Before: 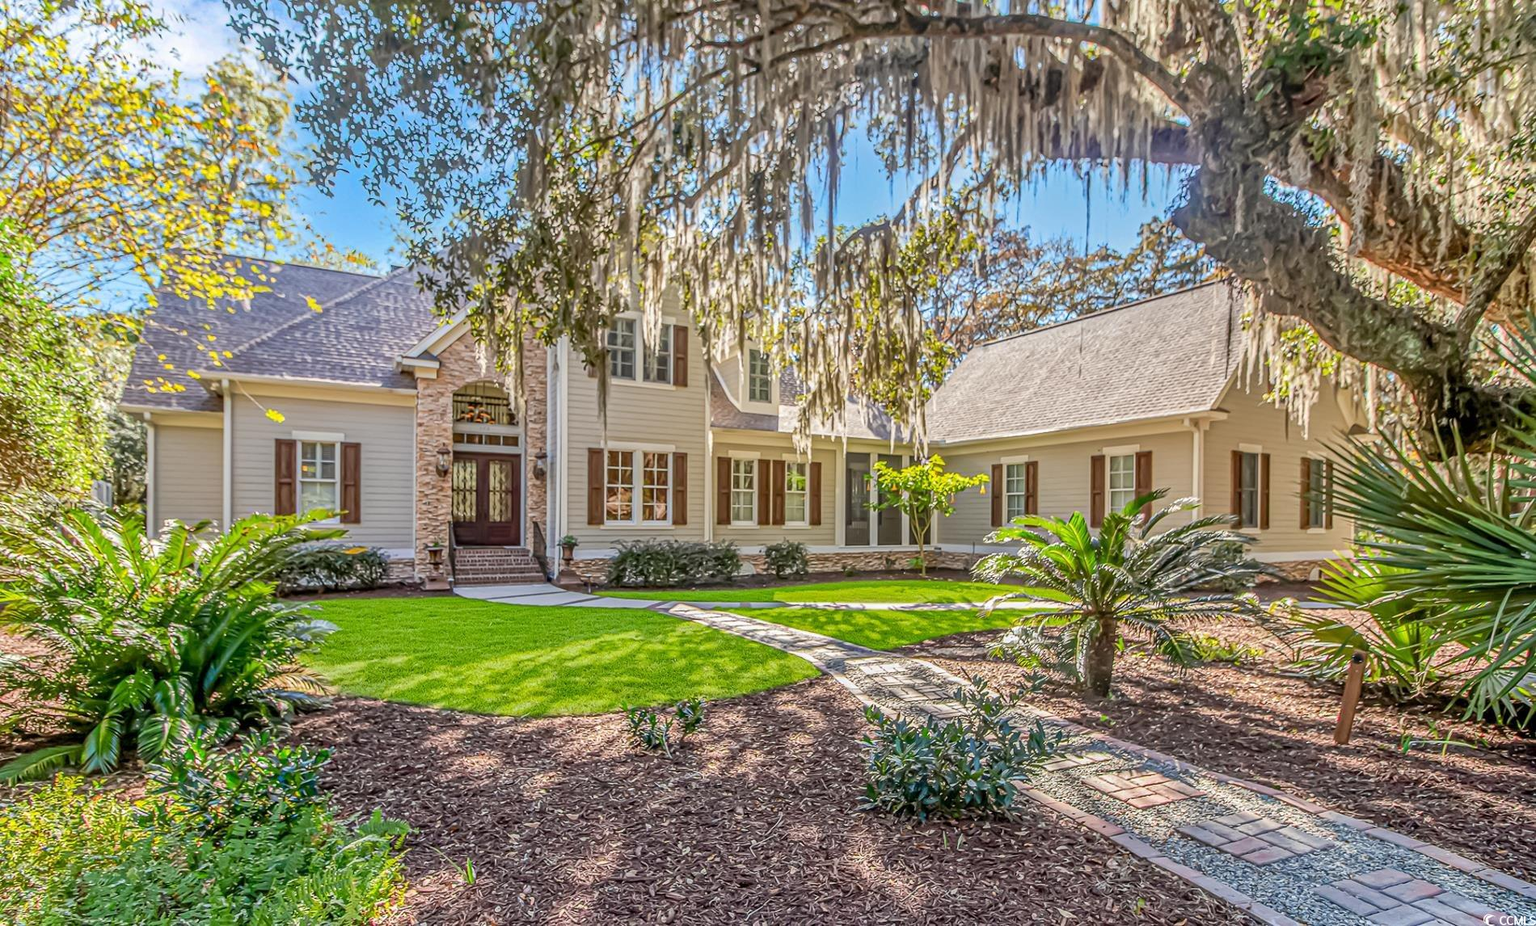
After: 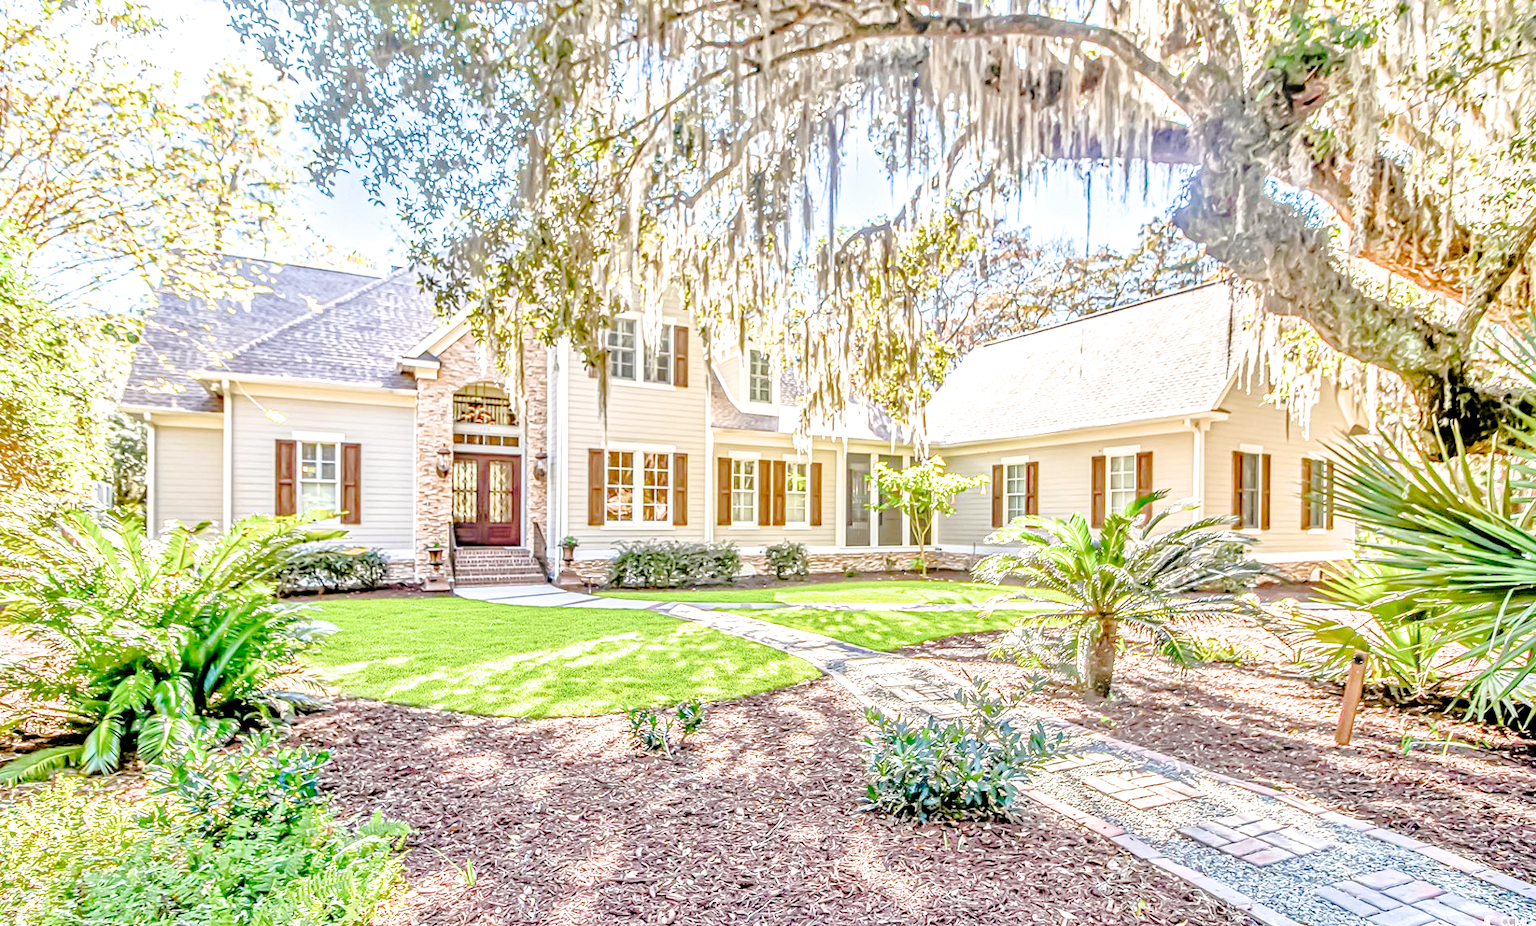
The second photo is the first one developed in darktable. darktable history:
exposure: black level correction 0, exposure 0.7 EV, compensate exposure bias true, compensate highlight preservation false
tone curve: curves: ch0 [(0, 0) (0.003, 0.002) (0.011, 0.007) (0.025, 0.014) (0.044, 0.023) (0.069, 0.033) (0.1, 0.052) (0.136, 0.081) (0.177, 0.134) (0.224, 0.205) (0.277, 0.296) (0.335, 0.401) (0.399, 0.501) (0.468, 0.589) (0.543, 0.658) (0.623, 0.738) (0.709, 0.804) (0.801, 0.871) (0.898, 0.93) (1, 1)], preserve colors none
local contrast: highlights 100%, shadows 100%, detail 120%, midtone range 0.2
vibrance: on, module defaults
tone equalizer: -7 EV 0.15 EV, -6 EV 0.6 EV, -5 EV 1.15 EV, -4 EV 1.33 EV, -3 EV 1.15 EV, -2 EV 0.6 EV, -1 EV 0.15 EV, mask exposure compensation -0.5 EV
filmic rgb: black relative exposure -9.08 EV, white relative exposure 2.3 EV, hardness 7.49
